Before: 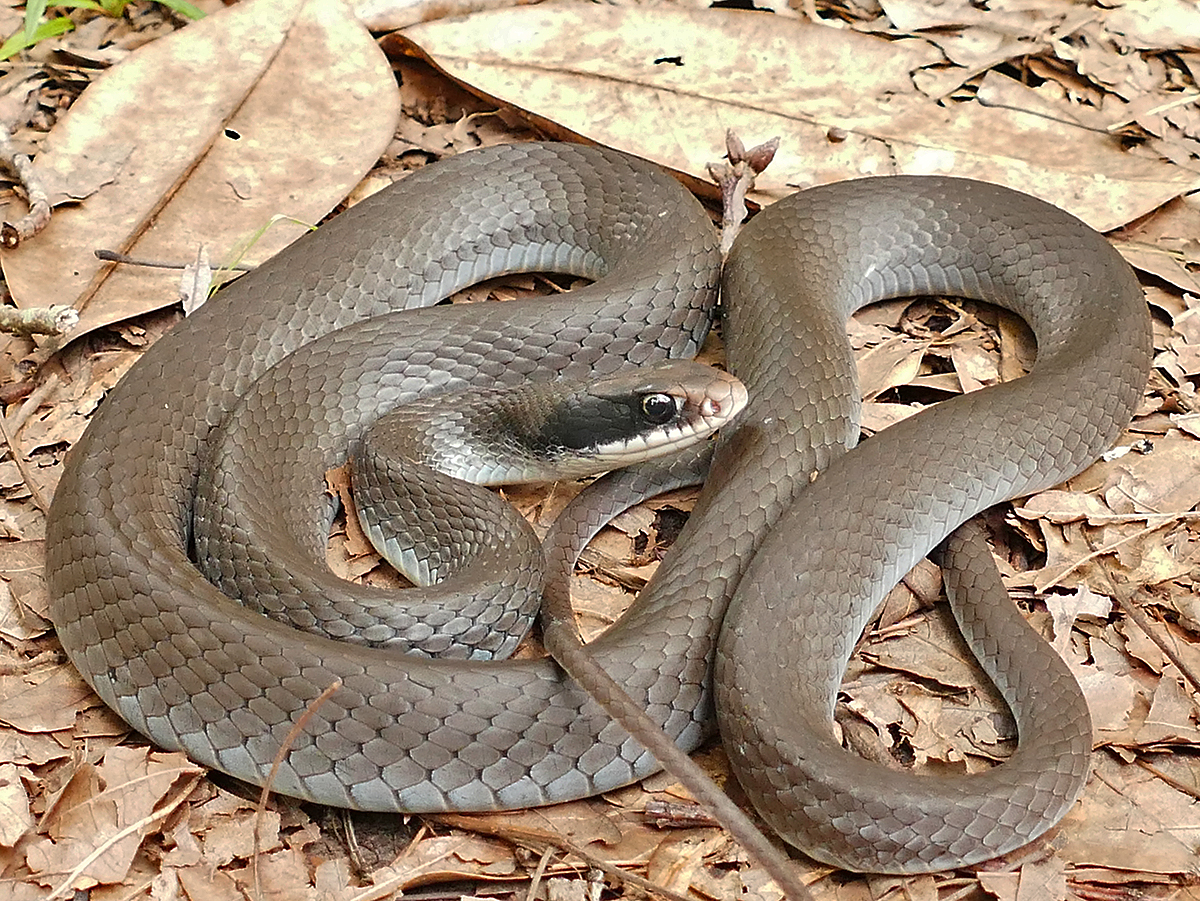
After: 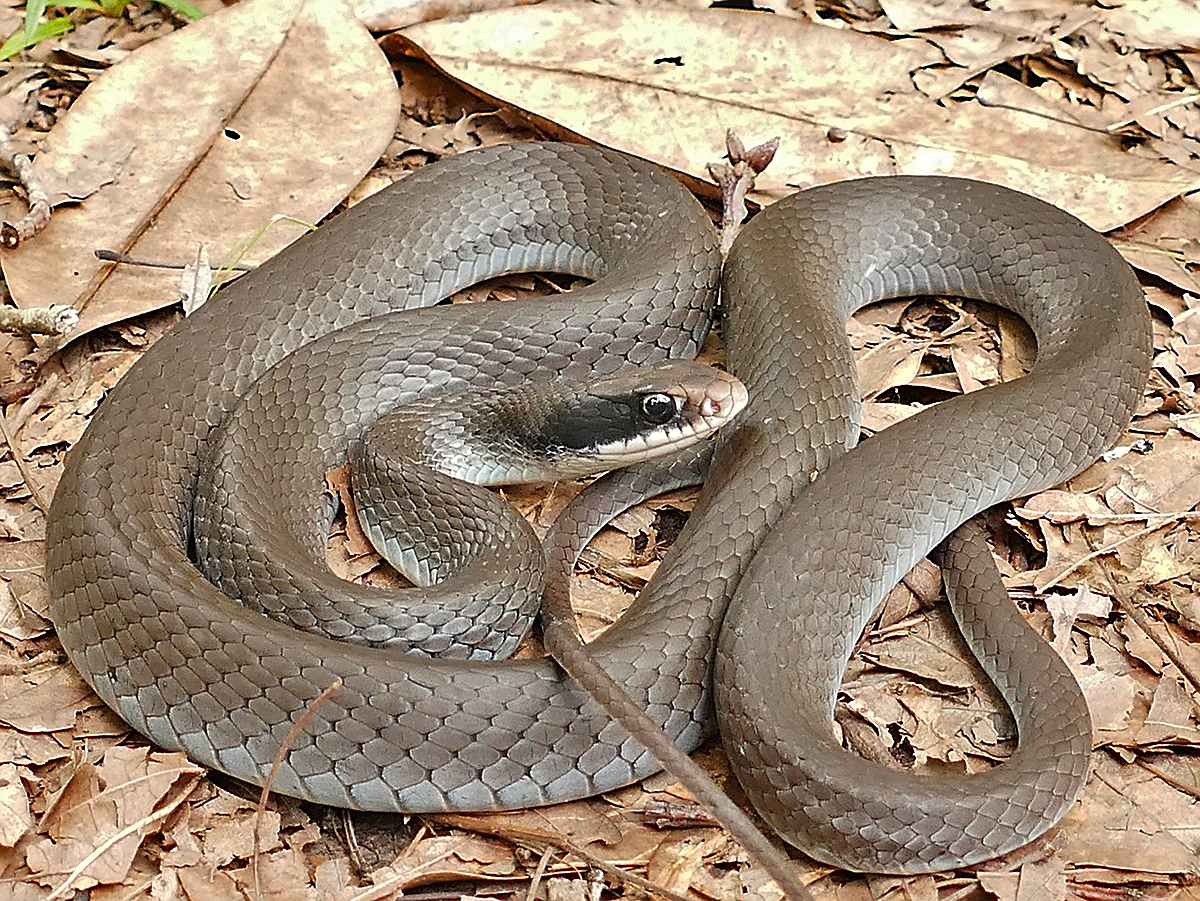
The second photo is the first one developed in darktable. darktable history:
sharpen: on, module defaults
shadows and highlights: shadows 37.27, highlights -28.18, soften with gaussian
